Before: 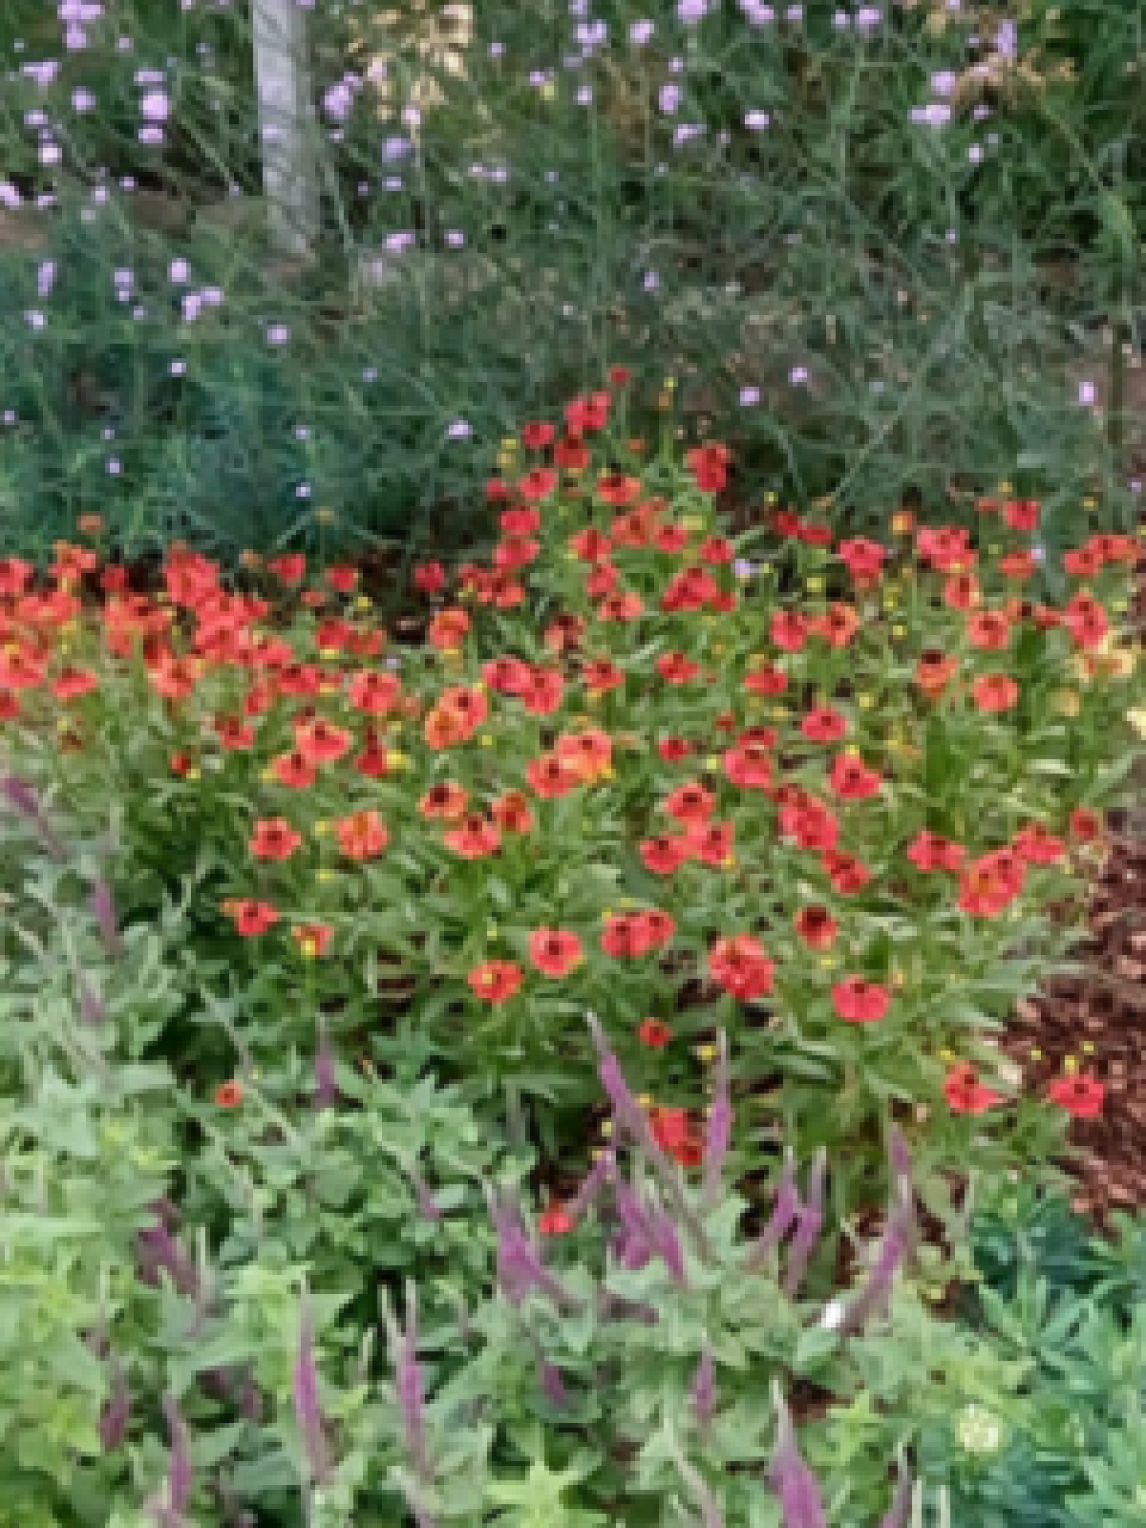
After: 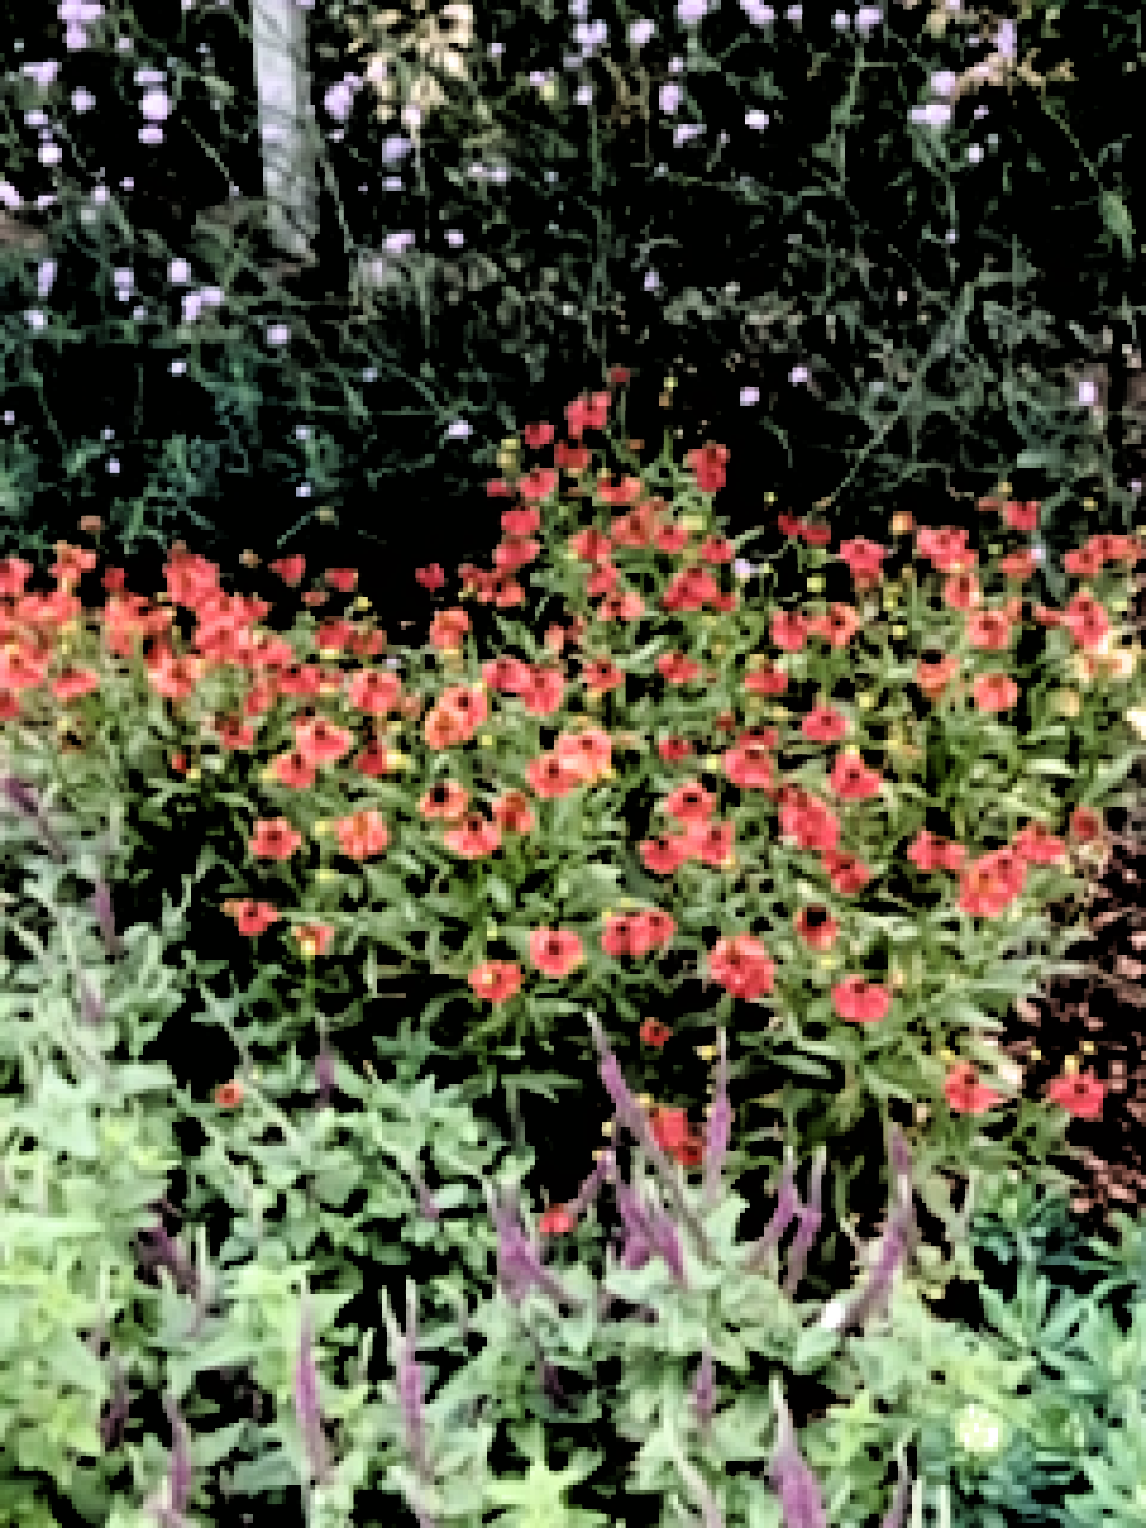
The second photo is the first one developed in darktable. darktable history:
filmic rgb: black relative exposure -1.05 EV, white relative exposure 2.09 EV, threshold 3.03 EV, hardness 1.58, contrast 2.24, enable highlight reconstruction true
